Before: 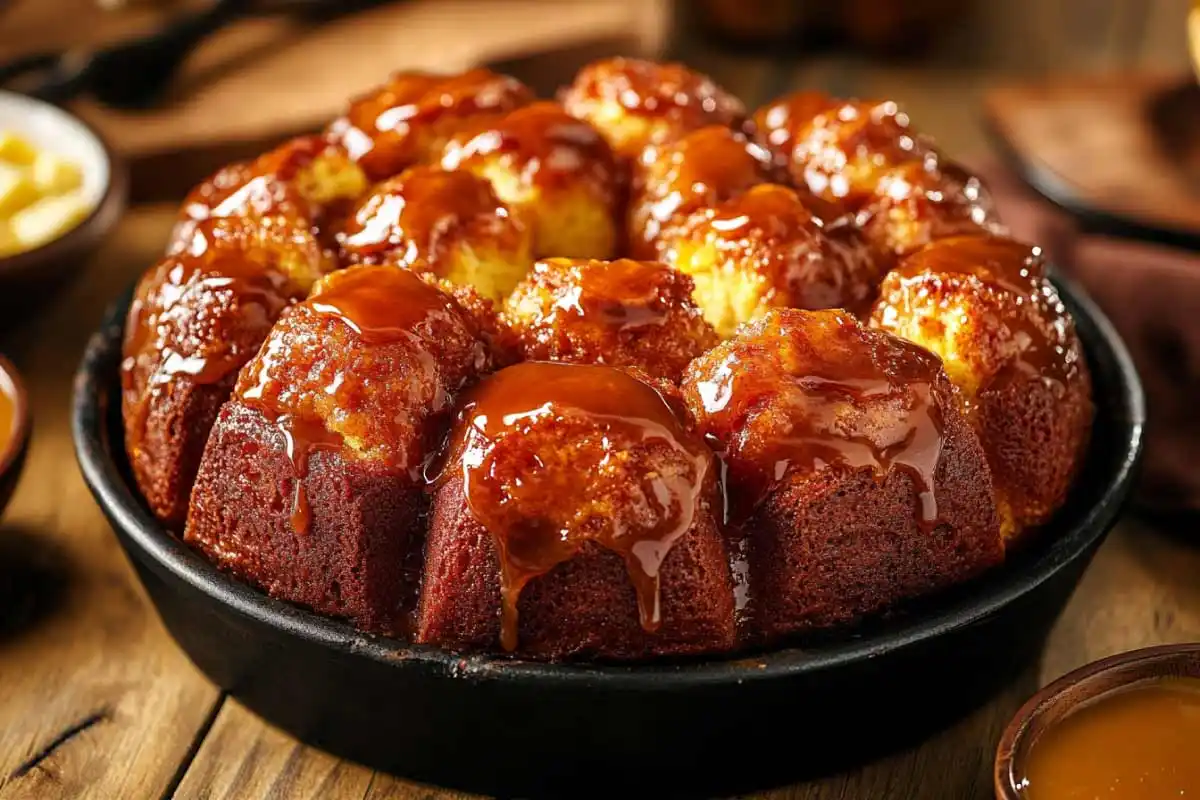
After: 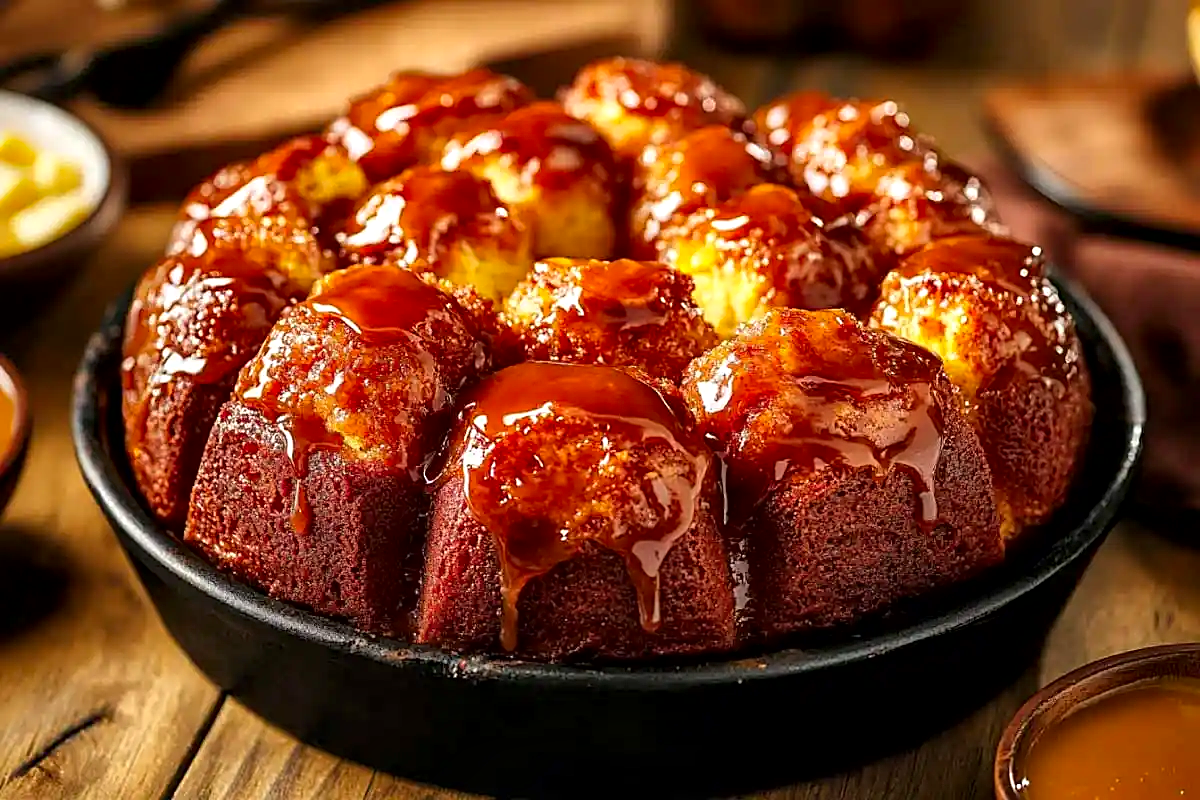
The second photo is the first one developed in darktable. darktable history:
local contrast: mode bilateral grid, contrast 20, coarseness 50, detail 150%, midtone range 0.2
sharpen: on, module defaults
contrast brightness saturation: saturation 0.18
